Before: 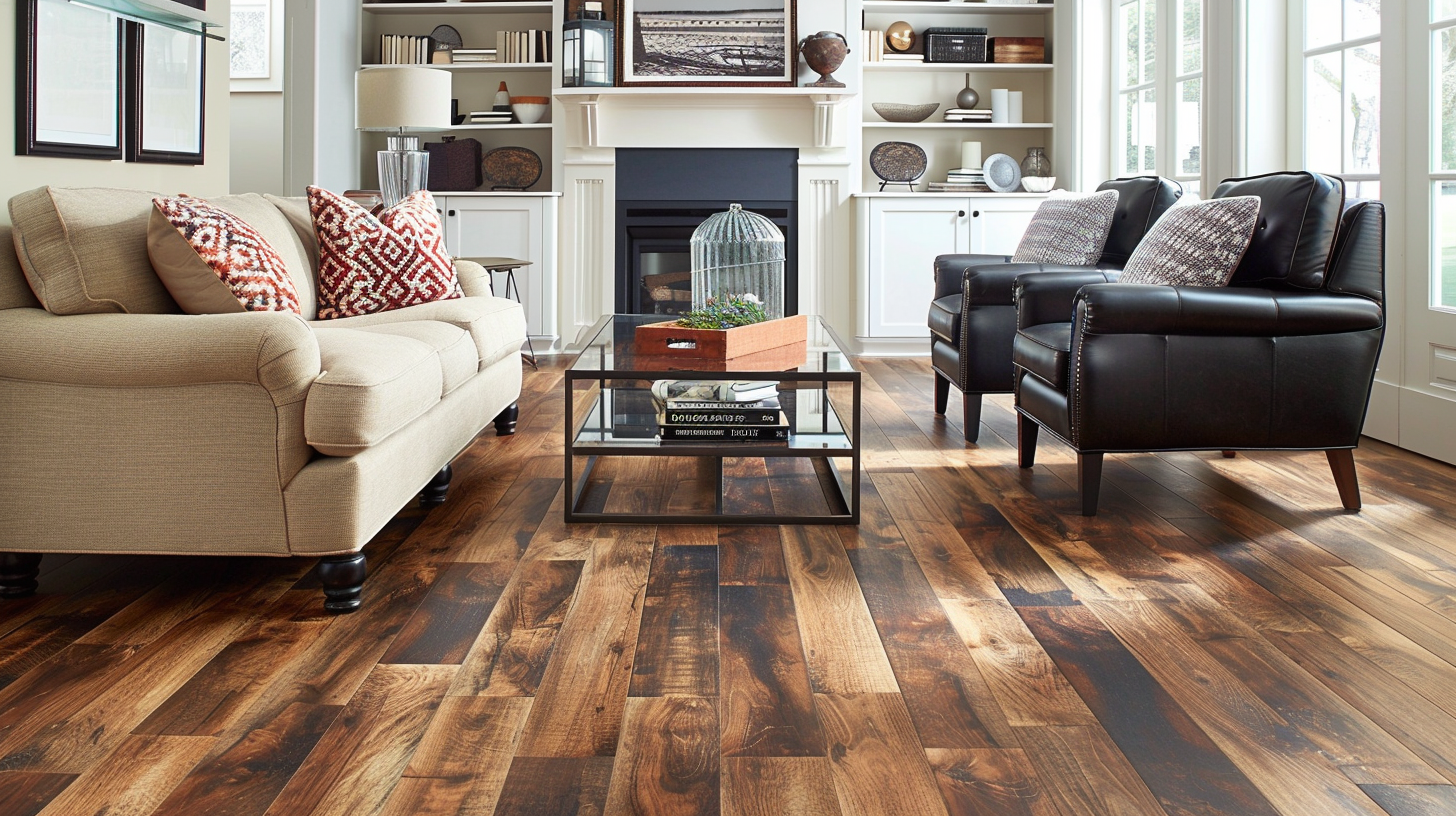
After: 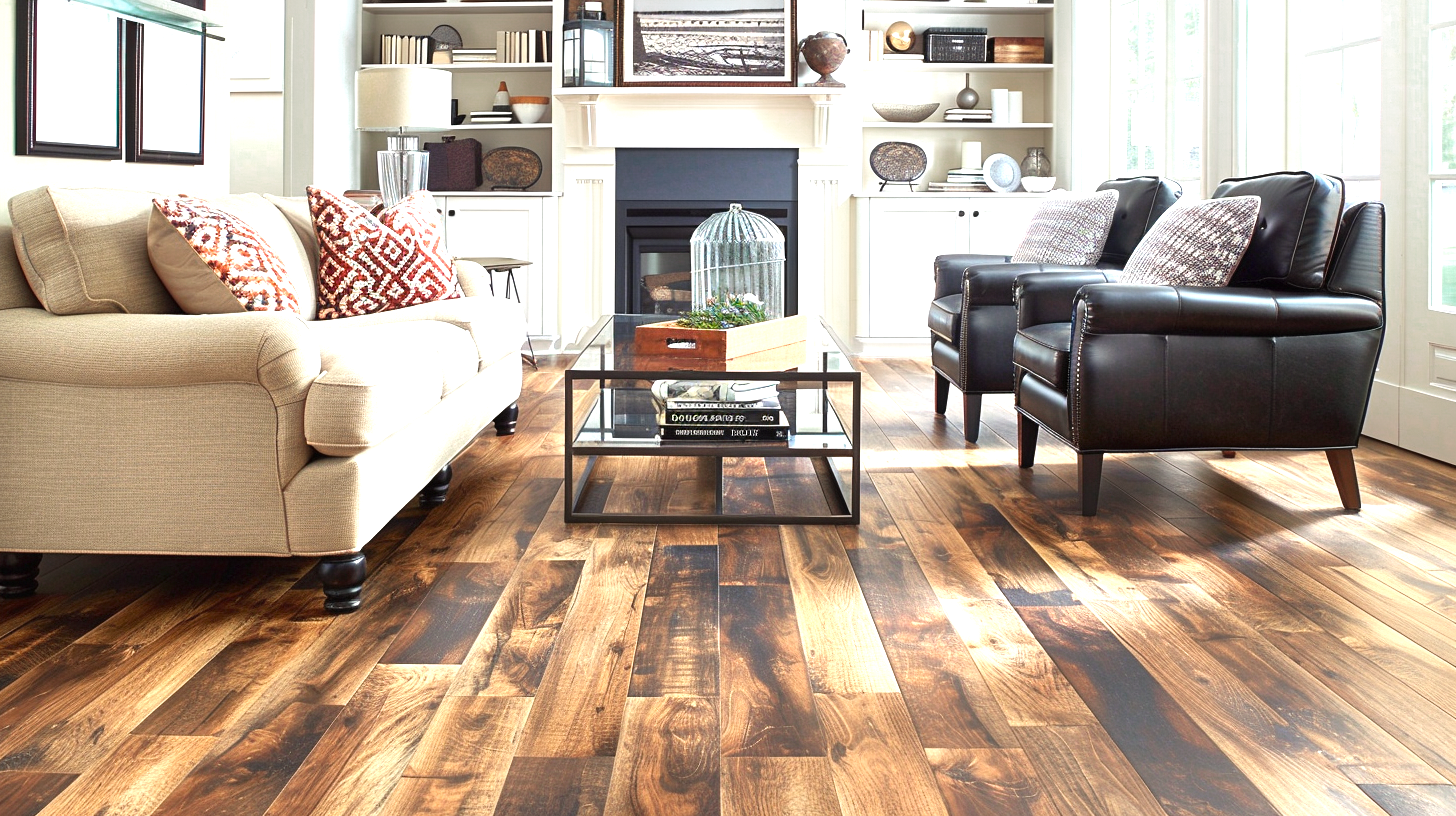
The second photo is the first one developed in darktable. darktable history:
exposure: exposure 0.921 EV, compensate highlight preservation false
color zones: curves: ch0 [(0, 0.558) (0.143, 0.548) (0.286, 0.447) (0.429, 0.259) (0.571, 0.5) (0.714, 0.5) (0.857, 0.593) (1, 0.558)]; ch1 [(0, 0.543) (0.01, 0.544) (0.12, 0.492) (0.248, 0.458) (0.5, 0.534) (0.748, 0.5) (0.99, 0.469) (1, 0.543)]; ch2 [(0, 0.507) (0.143, 0.522) (0.286, 0.505) (0.429, 0.5) (0.571, 0.5) (0.714, 0.5) (0.857, 0.5) (1, 0.507)]
